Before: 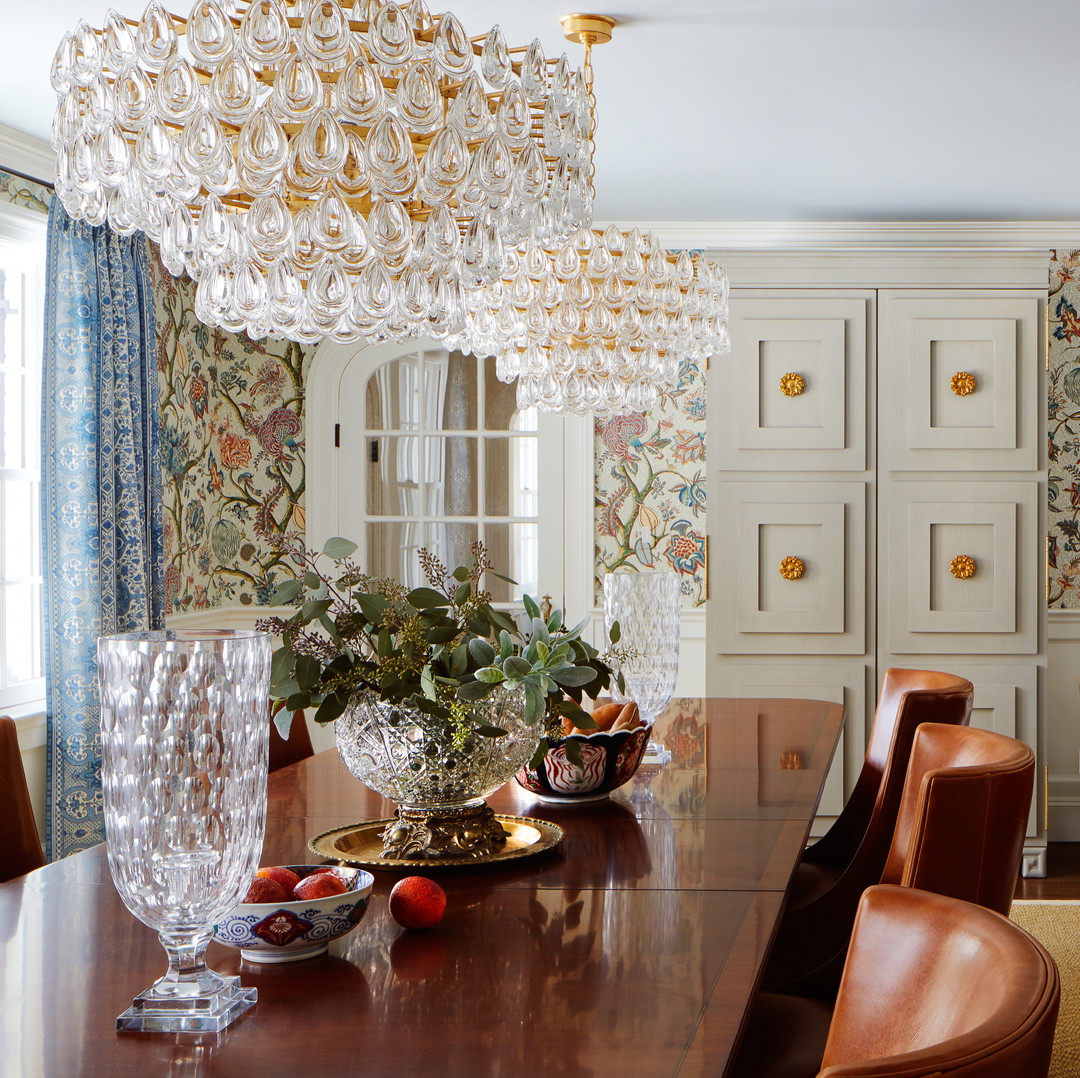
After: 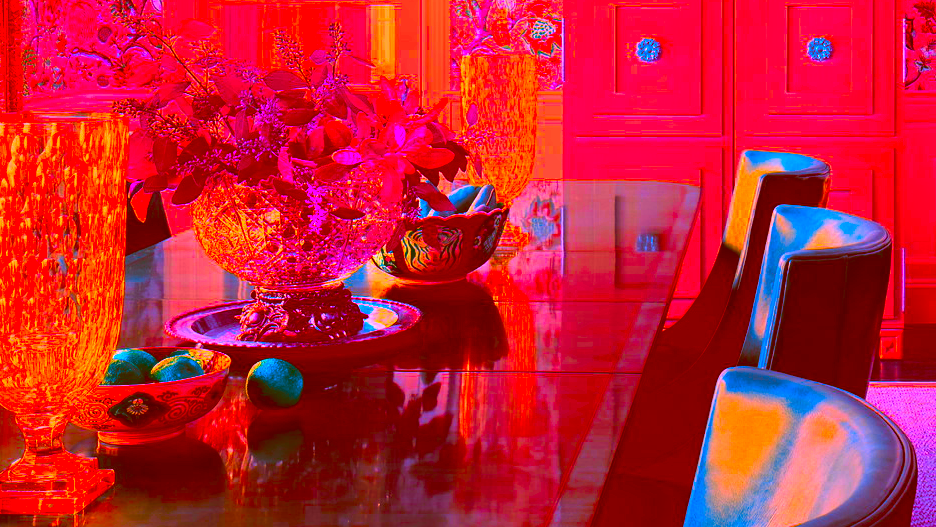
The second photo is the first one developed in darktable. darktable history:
crop and rotate: left 13.306%, top 48.129%, bottom 2.928%
color correction: highlights a* -39.68, highlights b* -40, shadows a* -40, shadows b* -40, saturation -3
color balance rgb: linear chroma grading › global chroma 9%, perceptual saturation grading › global saturation 36%, perceptual saturation grading › shadows 35%, perceptual brilliance grading › global brilliance 15%, perceptual brilliance grading › shadows -35%, global vibrance 15%
color balance: lift [1.007, 1, 1, 1], gamma [1.097, 1, 1, 1]
